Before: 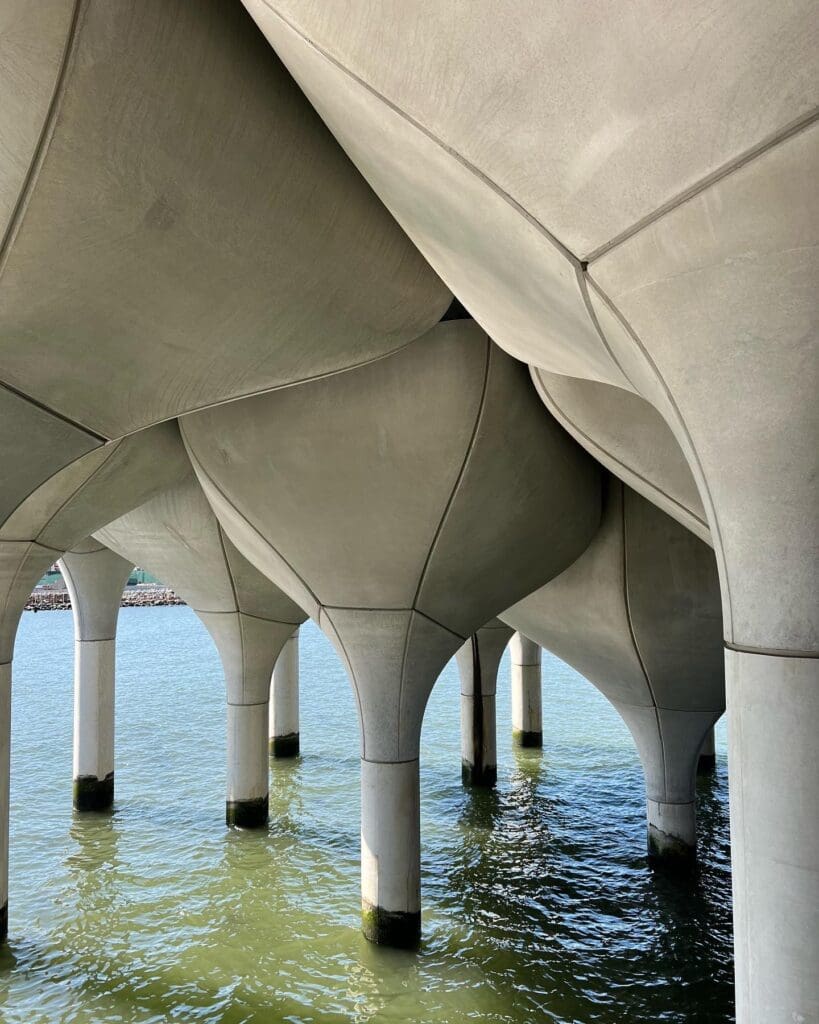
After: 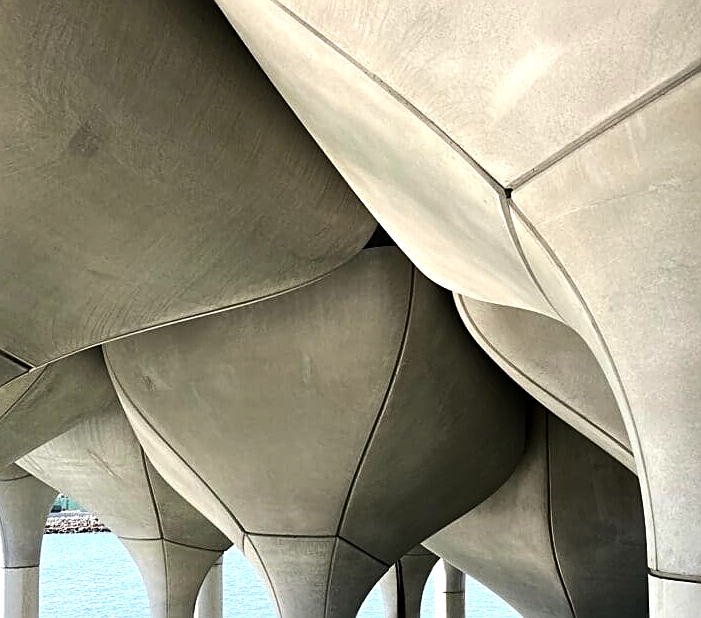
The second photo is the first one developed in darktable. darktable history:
sharpen: on, module defaults
crop and rotate: left 9.345%, top 7.22%, right 4.982%, bottom 32.331%
tone equalizer: -8 EV -0.75 EV, -7 EV -0.7 EV, -6 EV -0.6 EV, -5 EV -0.4 EV, -3 EV 0.4 EV, -2 EV 0.6 EV, -1 EV 0.7 EV, +0 EV 0.75 EV, edges refinement/feathering 500, mask exposure compensation -1.57 EV, preserve details no
